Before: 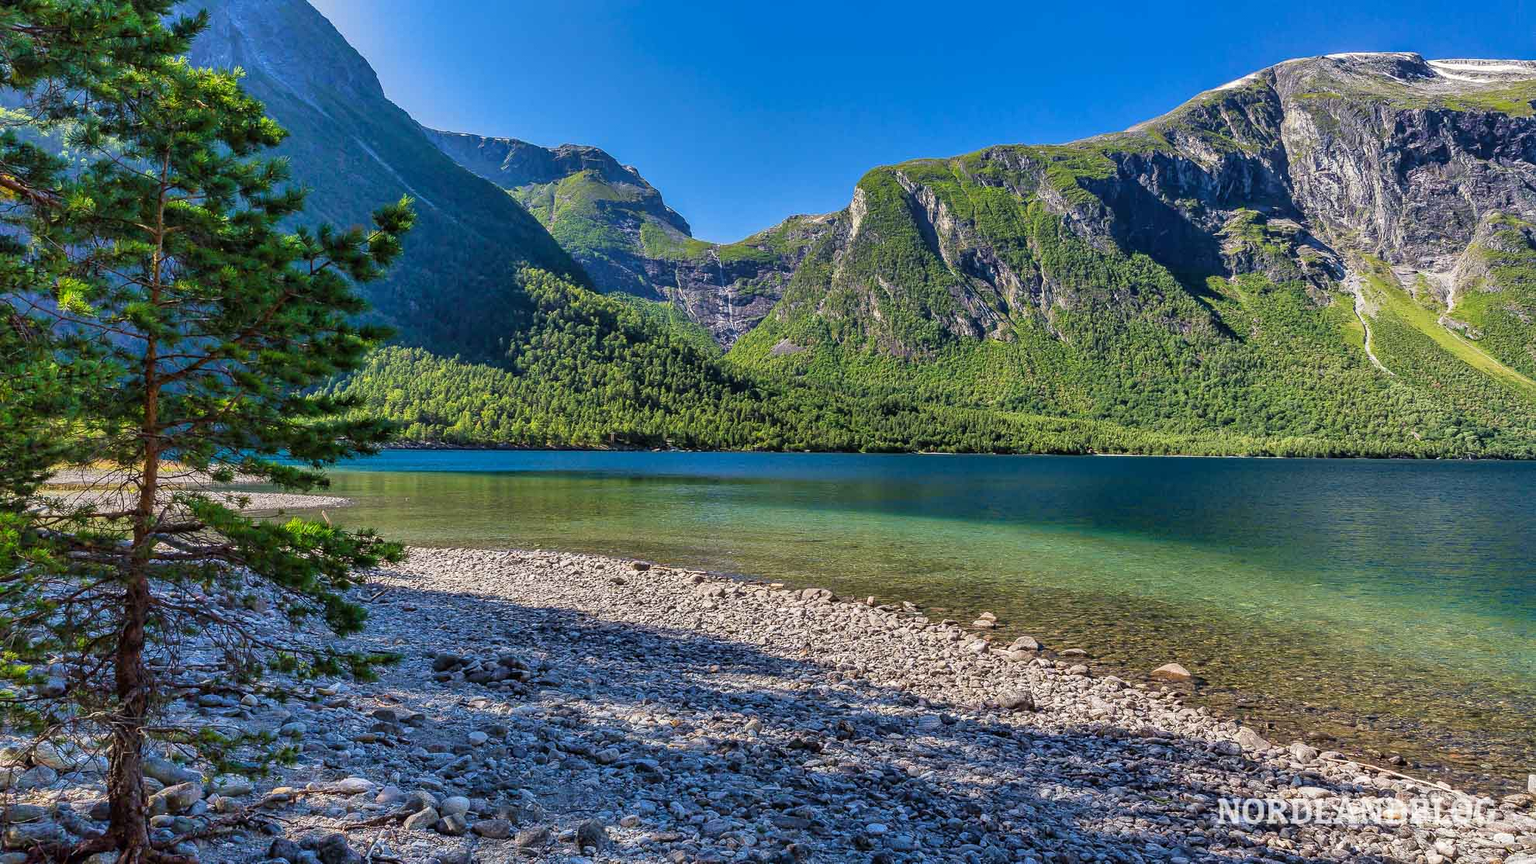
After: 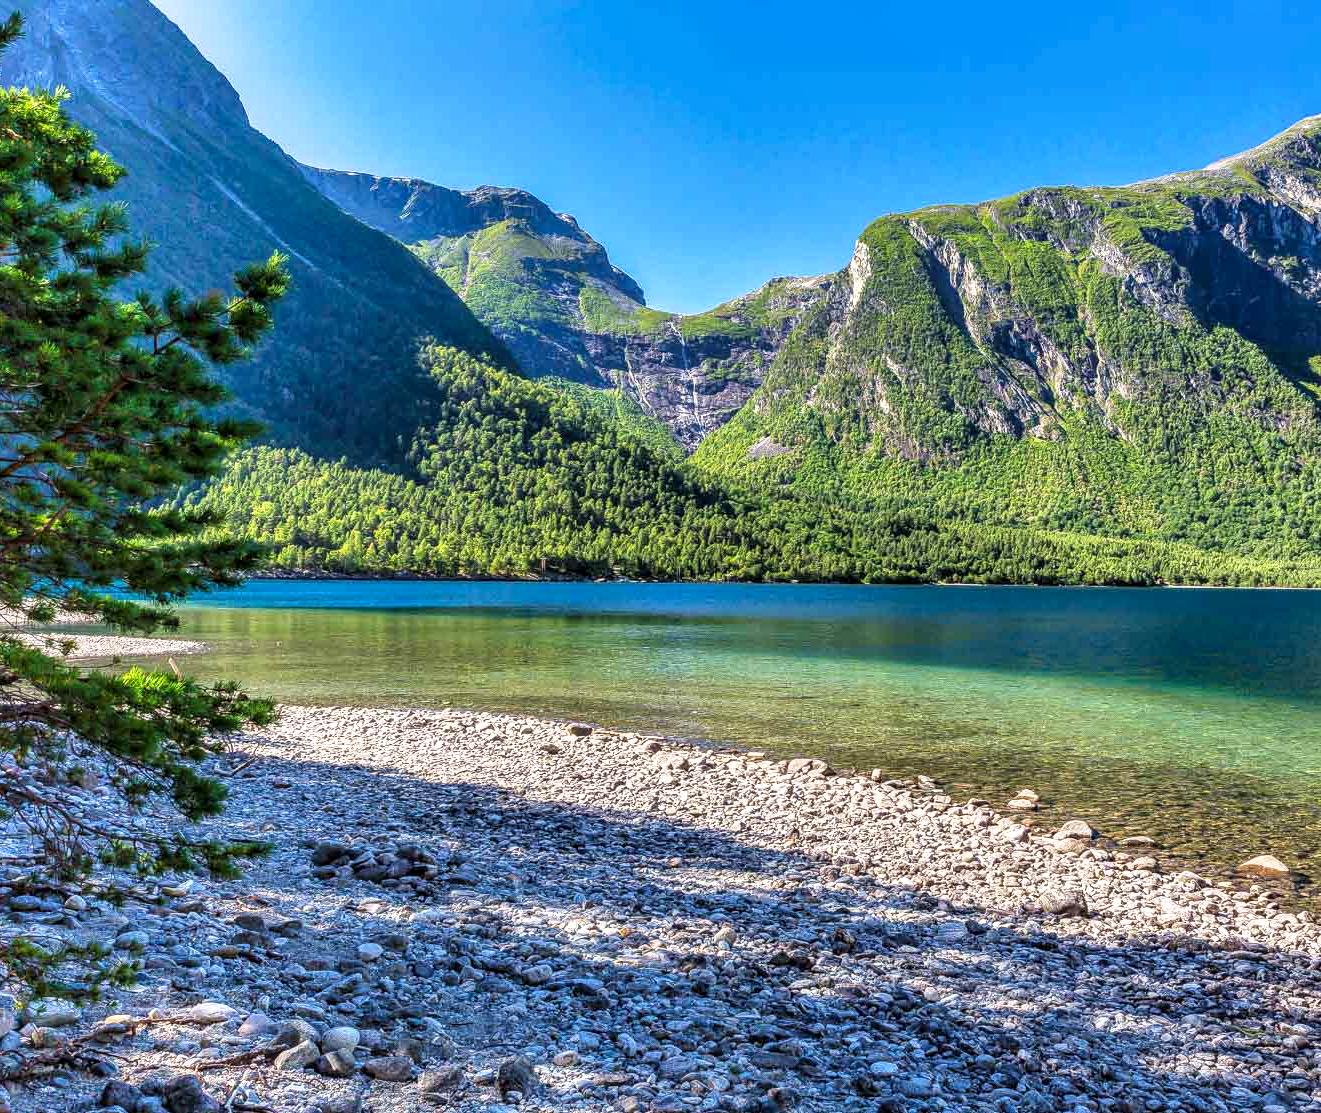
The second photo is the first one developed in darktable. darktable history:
exposure: black level correction 0, exposure 0 EV, compensate highlight preservation false
crop and rotate: left 12.435%, right 20.825%
local contrast: on, module defaults
contrast equalizer: y [[0.518, 0.517, 0.501, 0.5, 0.5, 0.5], [0.5 ×6], [0.5 ×6], [0 ×6], [0 ×6]]
base curve: curves: ch0 [(0, 0) (0.557, 0.834) (1, 1)], preserve colors none
